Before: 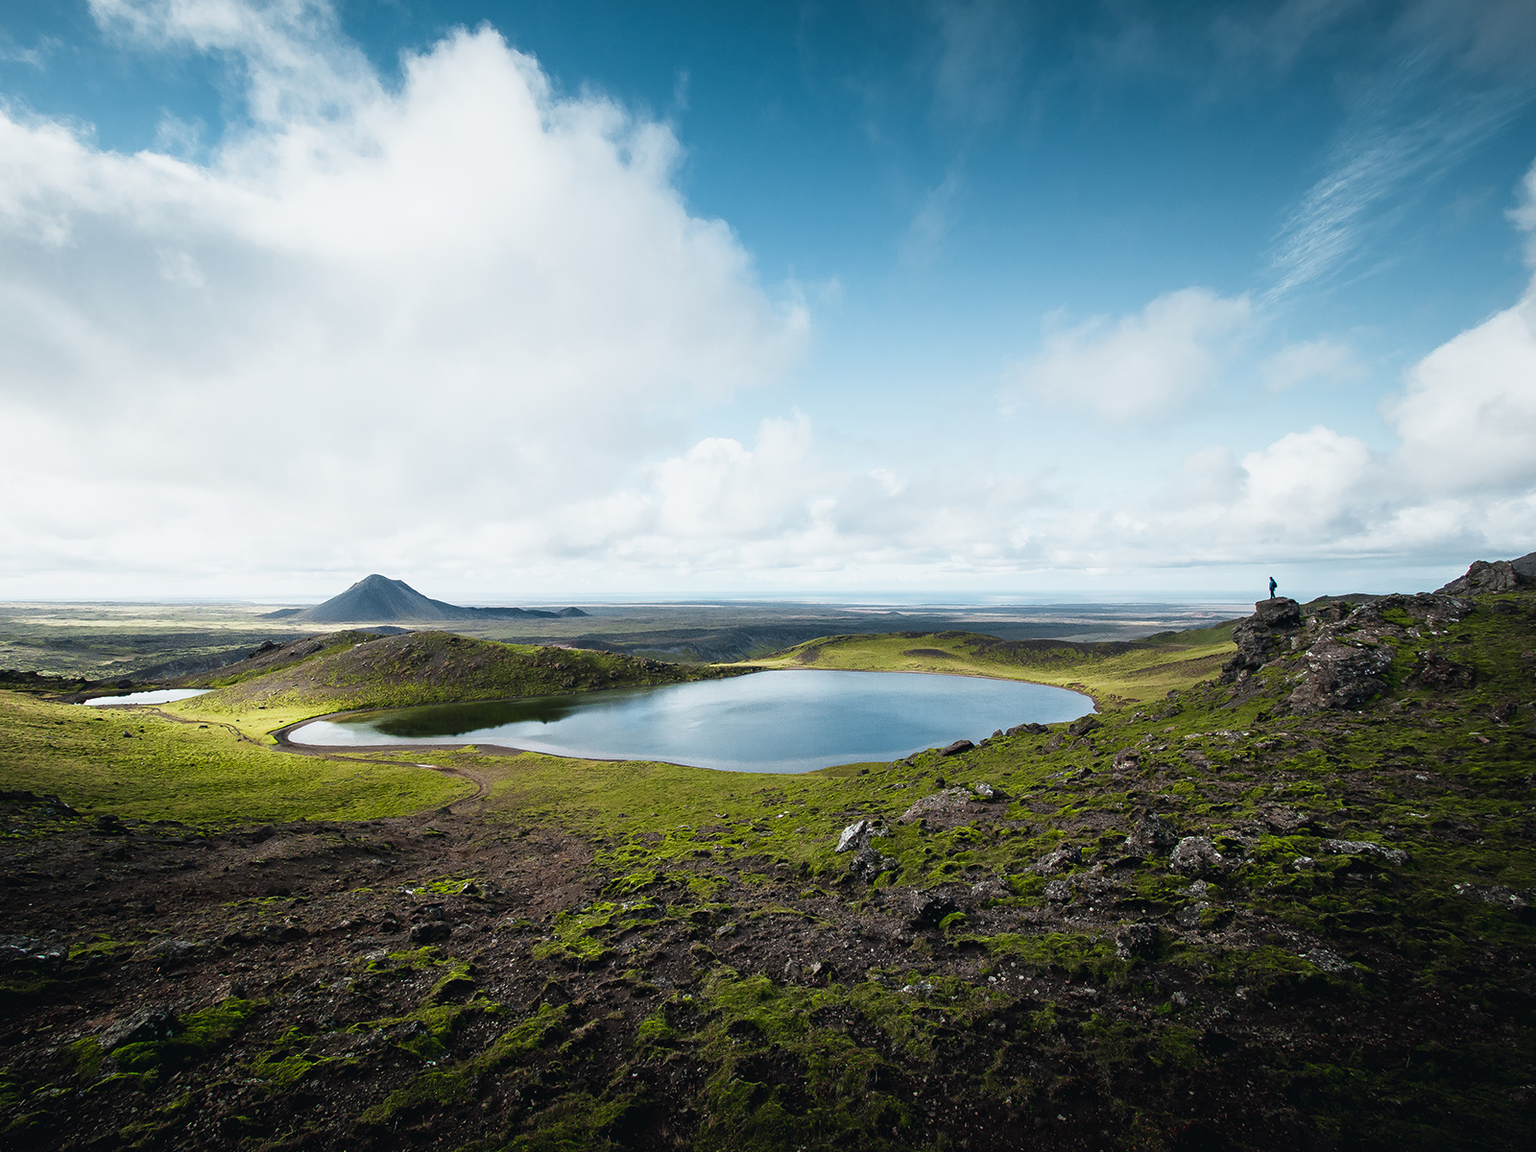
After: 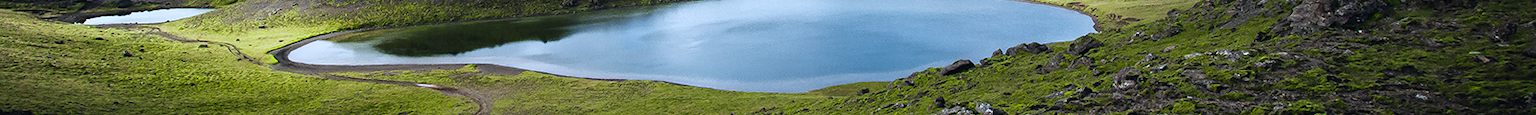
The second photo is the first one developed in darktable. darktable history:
white balance: red 0.931, blue 1.11
crop and rotate: top 59.084%, bottom 30.916%
